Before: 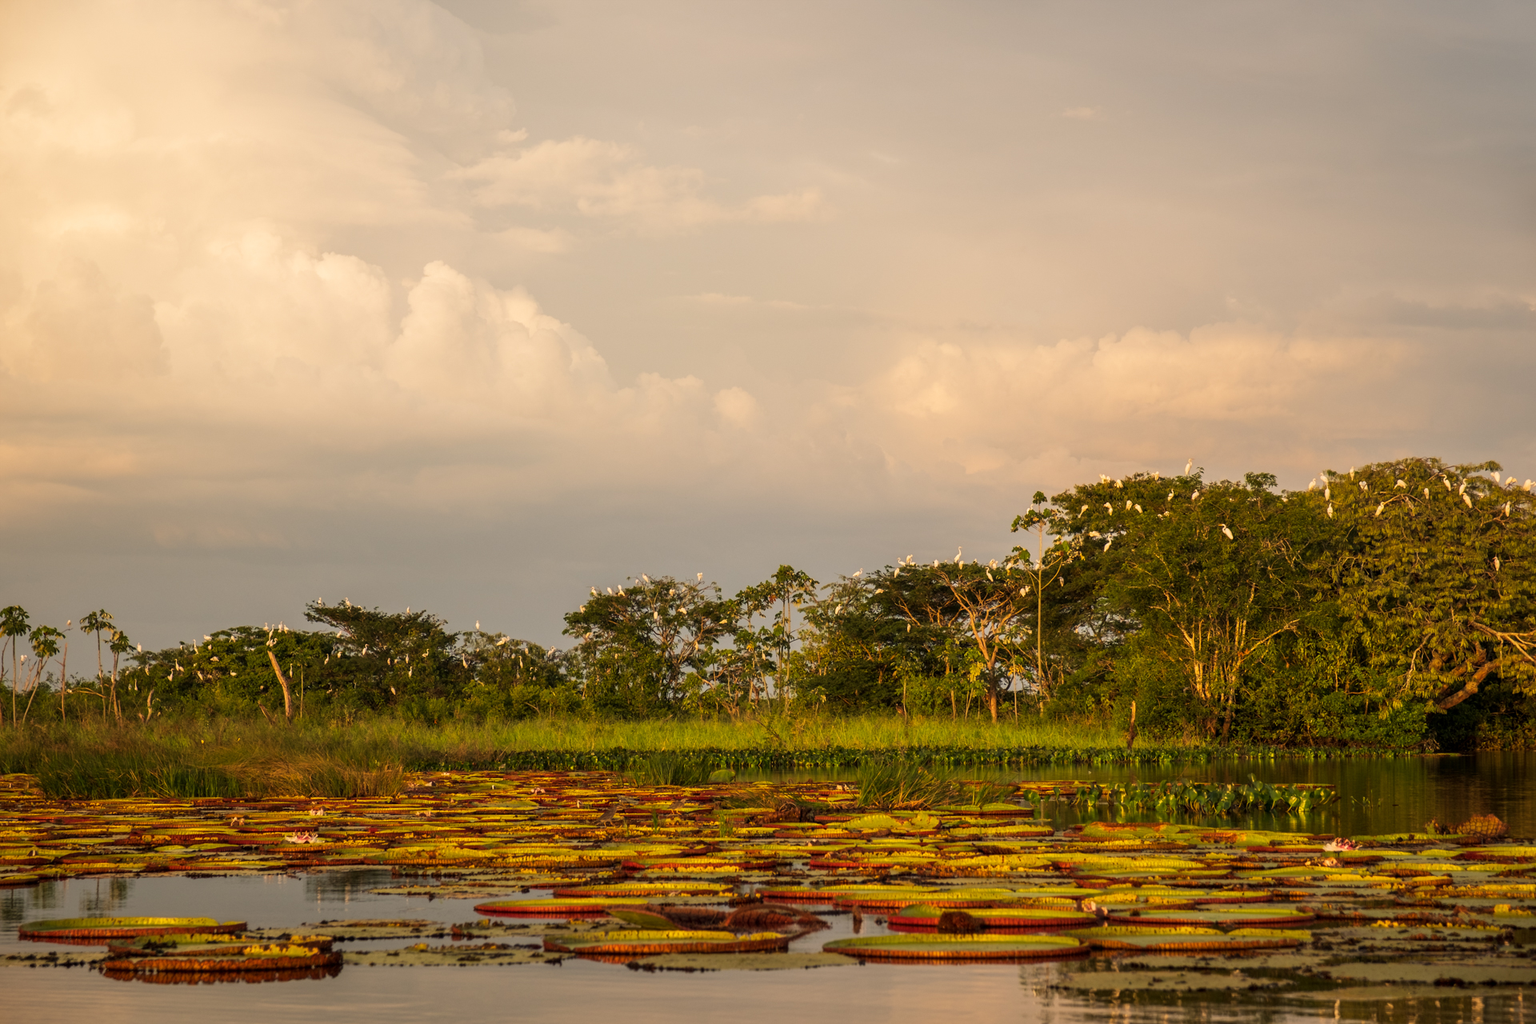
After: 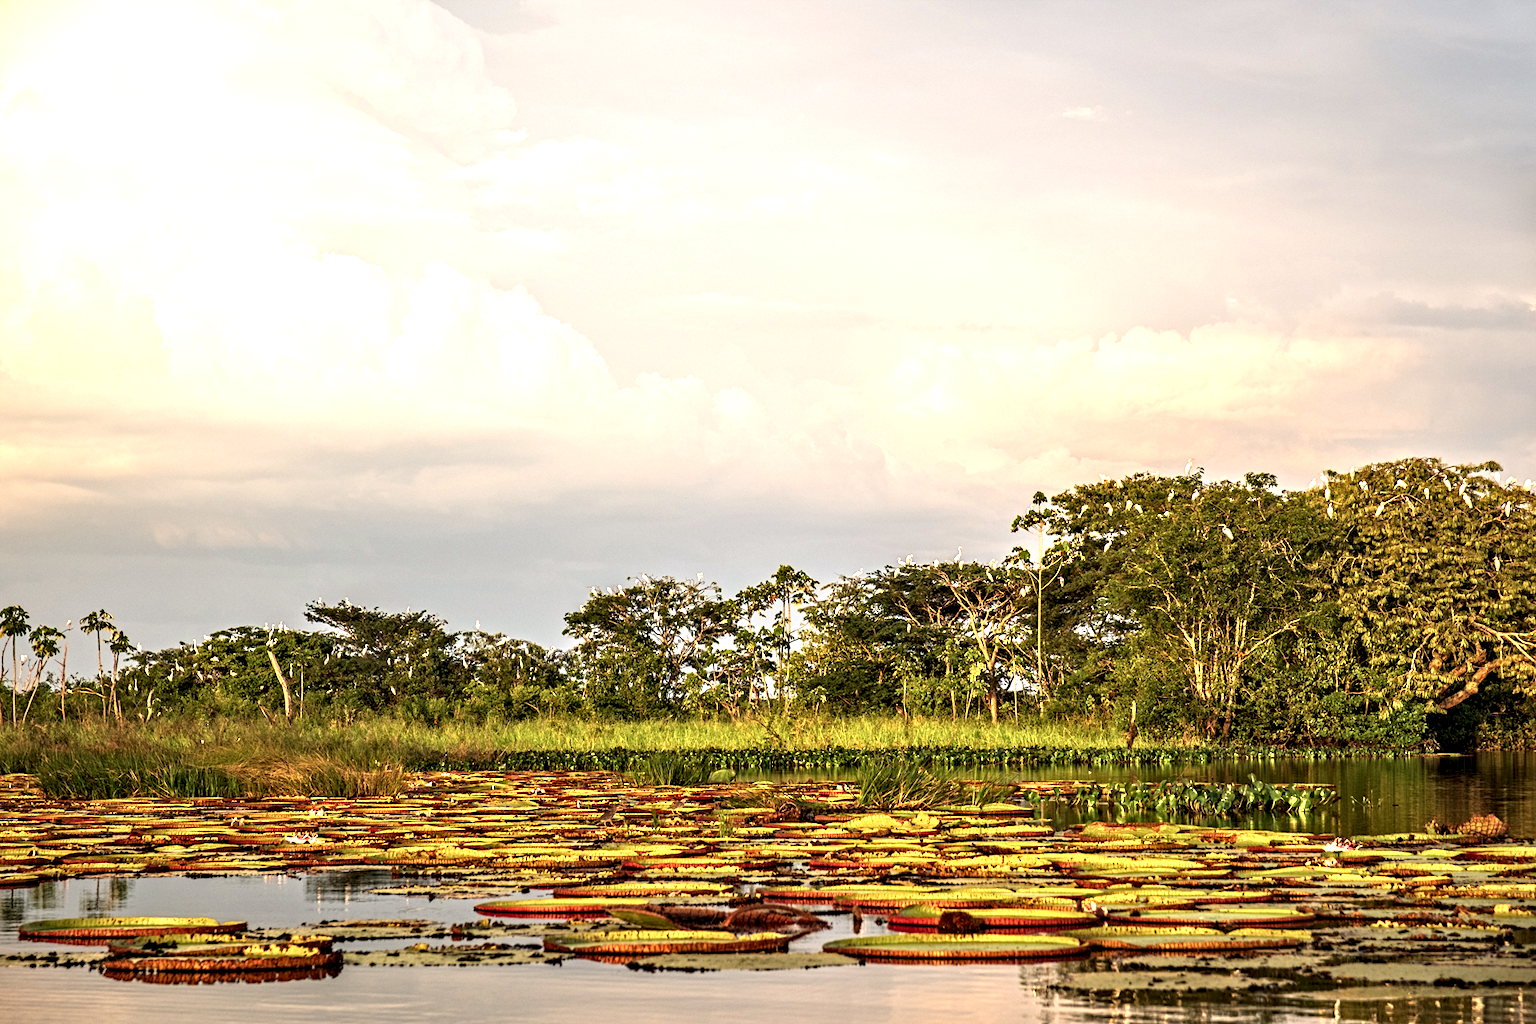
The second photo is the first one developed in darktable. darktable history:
tone equalizer: -8 EV 0.08 EV
contrast equalizer: y [[0.5, 0.542, 0.583, 0.625, 0.667, 0.708], [0.5 ×6], [0.5 ×6], [0 ×6], [0 ×6]]
exposure: black level correction 0, exposure 0.947 EV, compensate highlight preservation false
color calibration: x 0.37, y 0.382, temperature 4308.79 K
